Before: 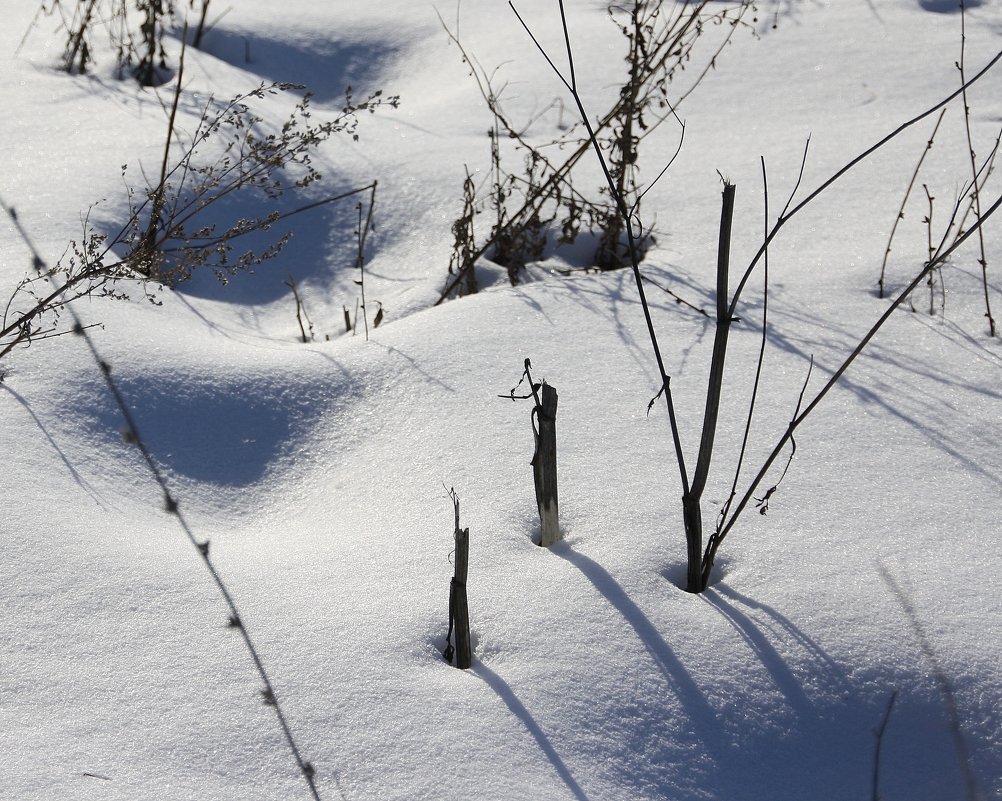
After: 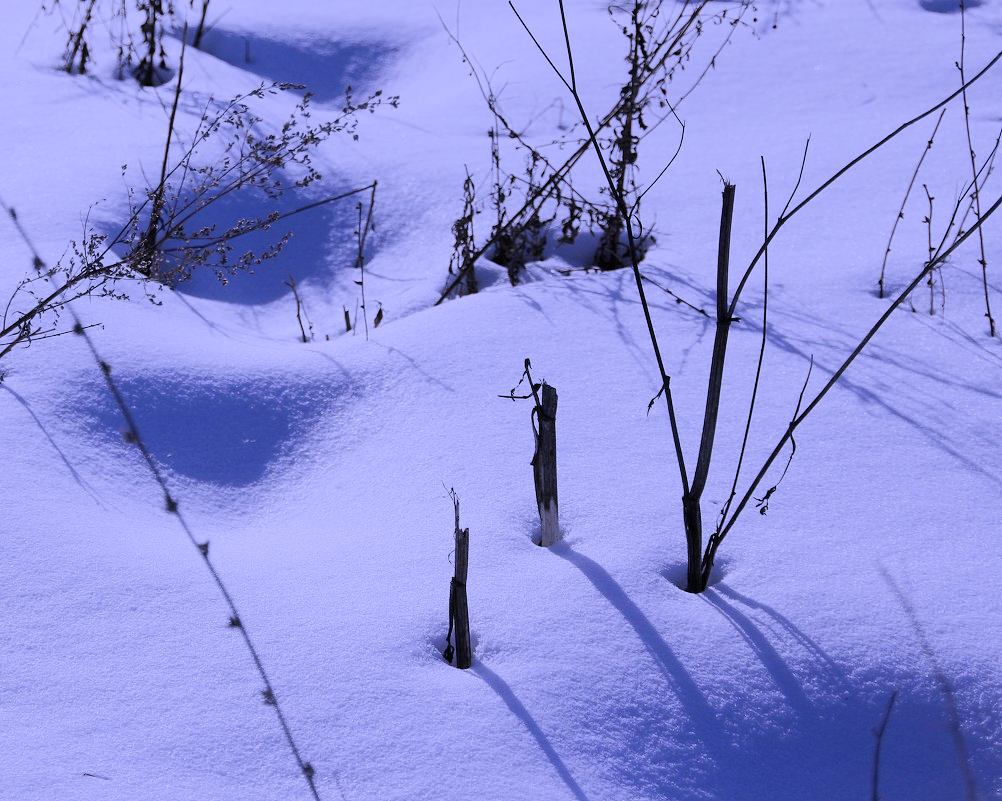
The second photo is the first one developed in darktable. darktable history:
white balance: red 0.98, blue 1.61
exposure: compensate highlight preservation false
filmic rgb: white relative exposure 3.9 EV, hardness 4.26
